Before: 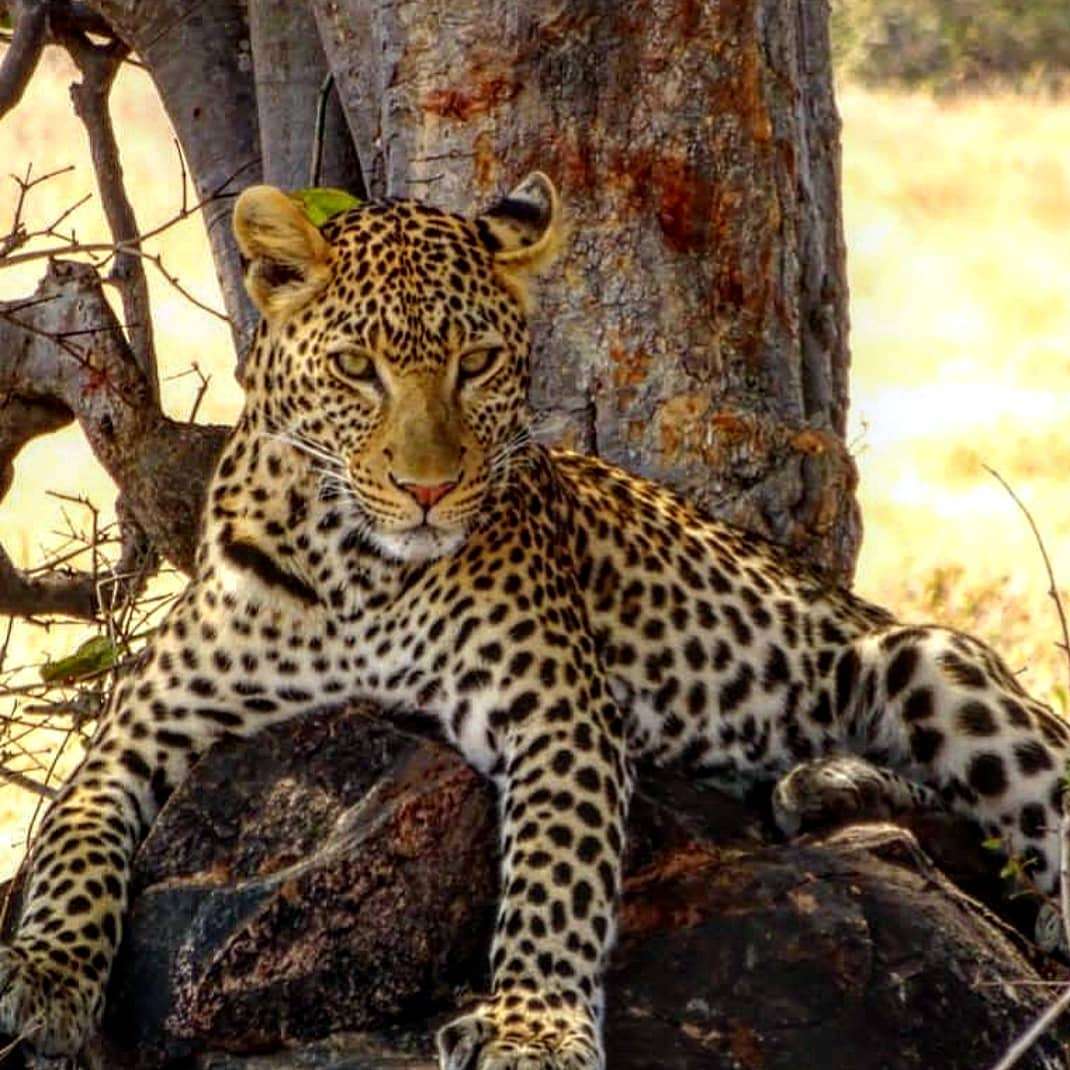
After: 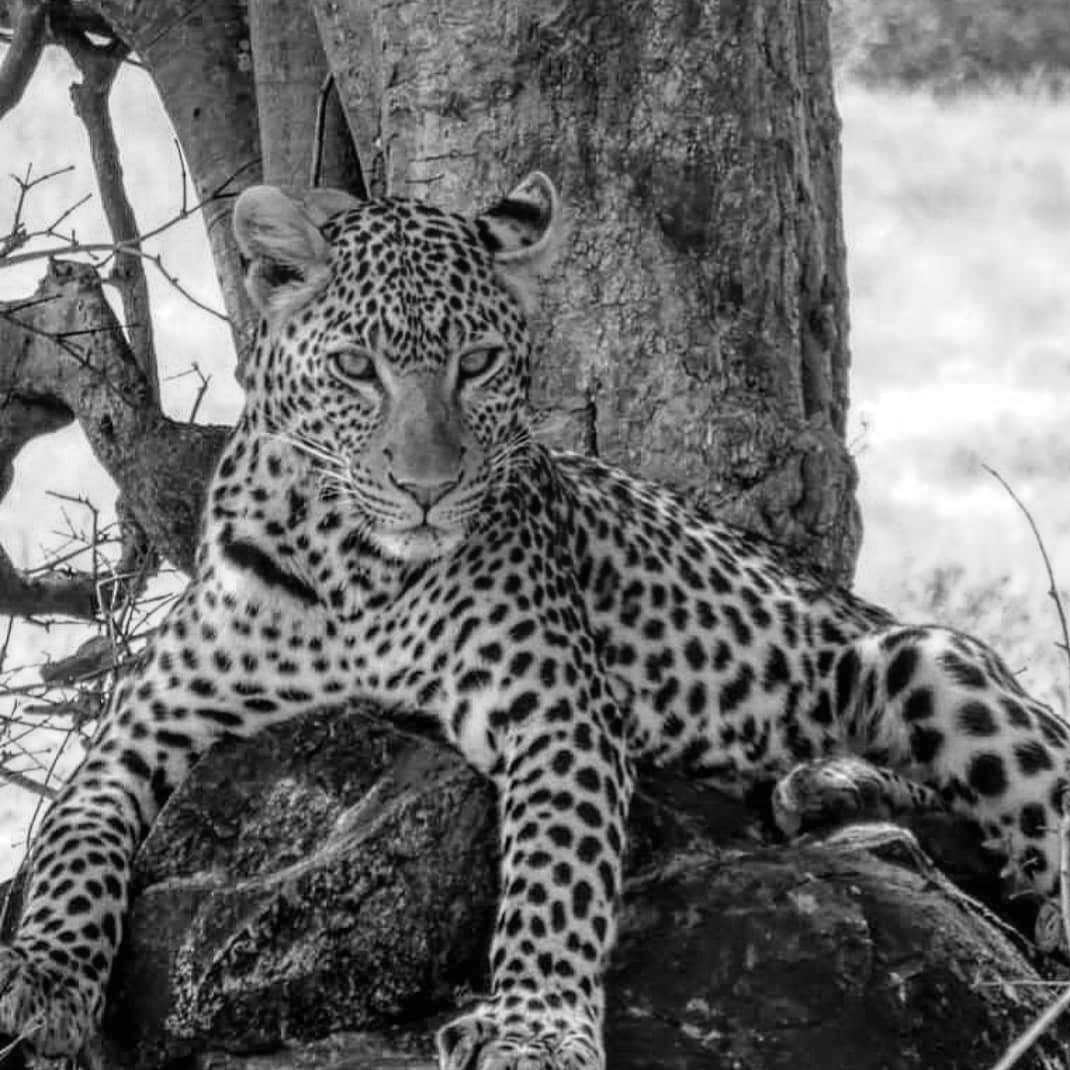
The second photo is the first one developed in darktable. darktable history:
color zones: curves: ch0 [(0, 0.613) (0.01, 0.613) (0.245, 0.448) (0.498, 0.529) (0.642, 0.665) (0.879, 0.777) (0.99, 0.613)]; ch1 [(0, 0) (0.143, 0) (0.286, 0) (0.429, 0) (0.571, 0) (0.714, 0) (0.857, 0)]
contrast brightness saturation: brightness 0.086, saturation 0.194
shadows and highlights: shadows 32.1, highlights -31.95, soften with gaussian
